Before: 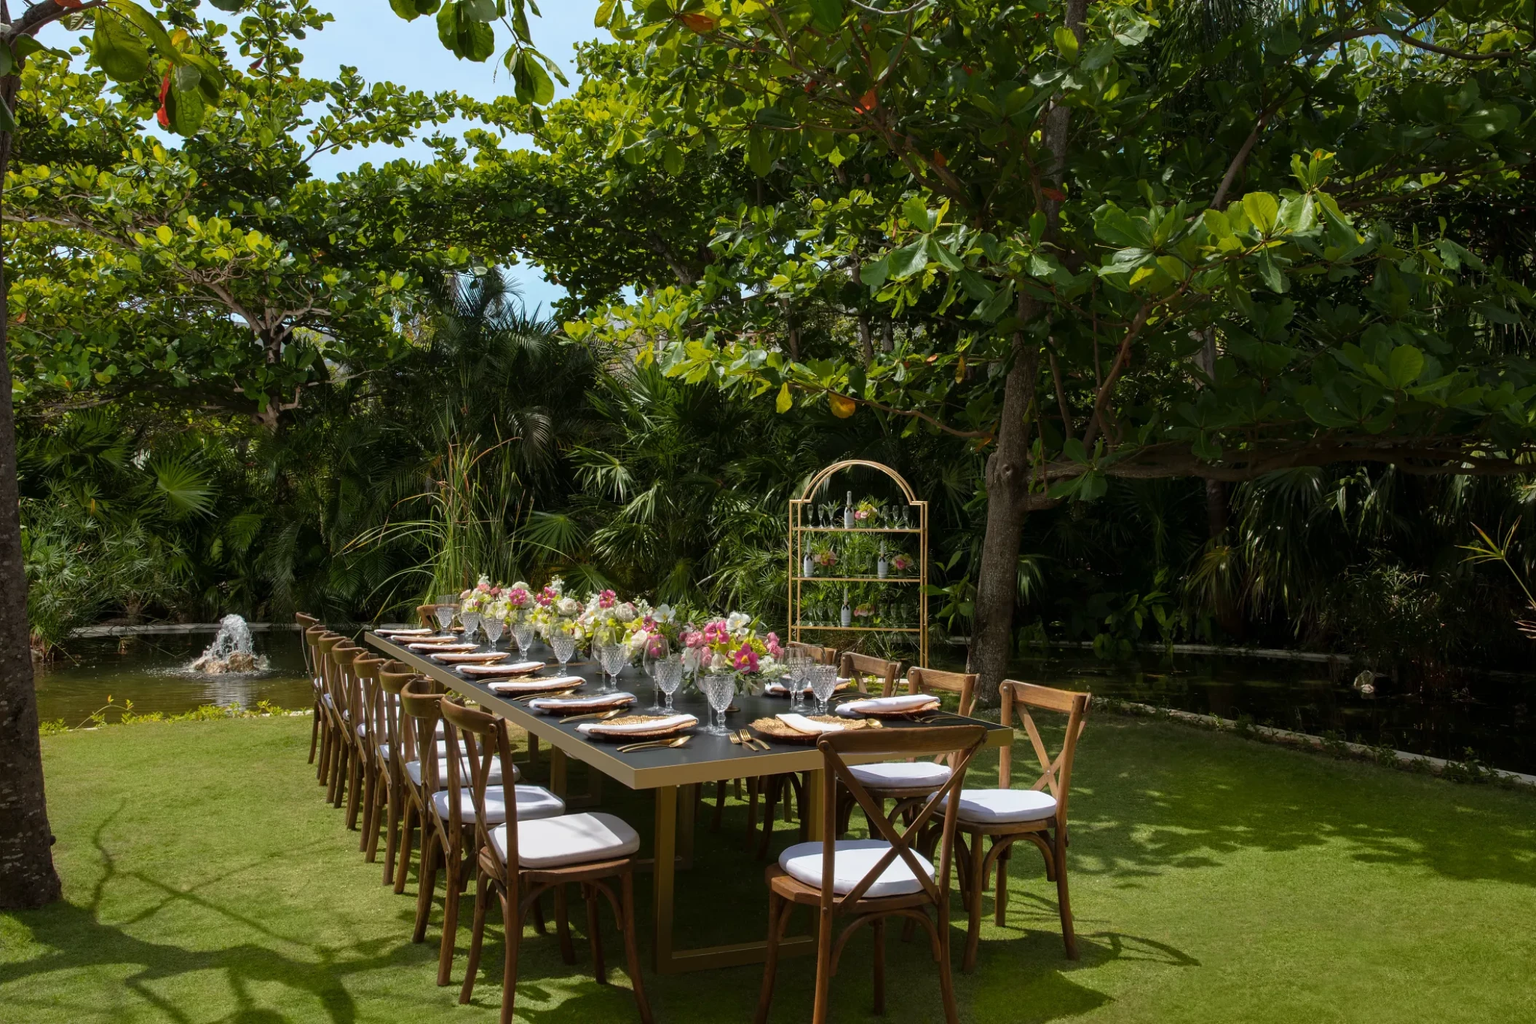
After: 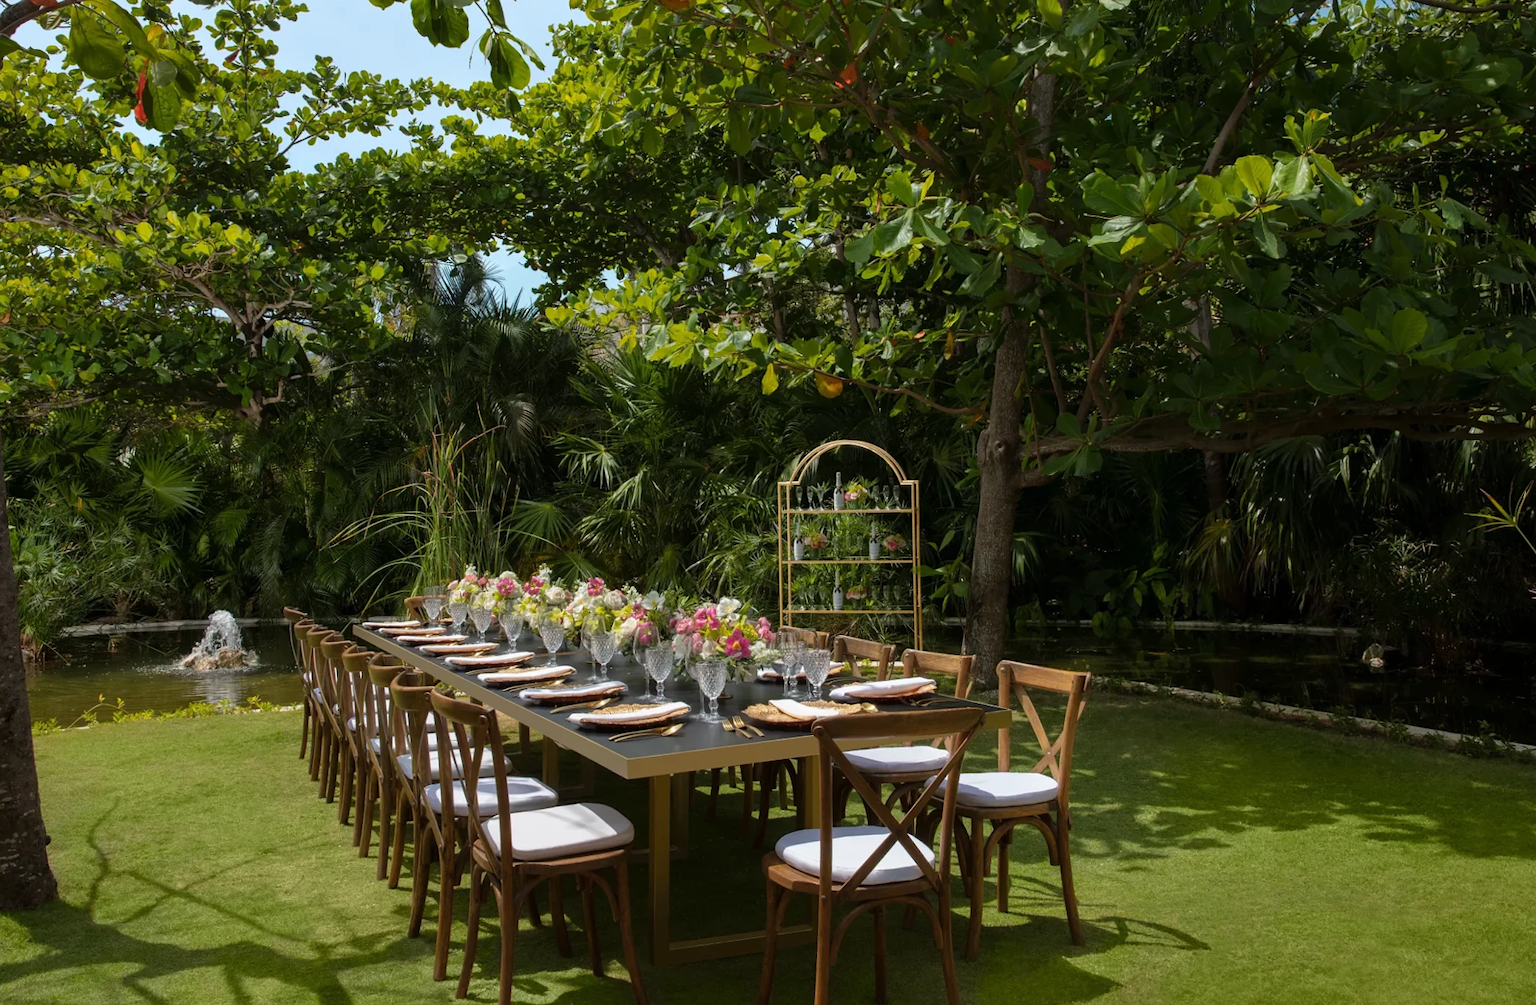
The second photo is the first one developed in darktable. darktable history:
rotate and perspective: rotation -1.32°, lens shift (horizontal) -0.031, crop left 0.015, crop right 0.985, crop top 0.047, crop bottom 0.982
tone equalizer: on, module defaults
